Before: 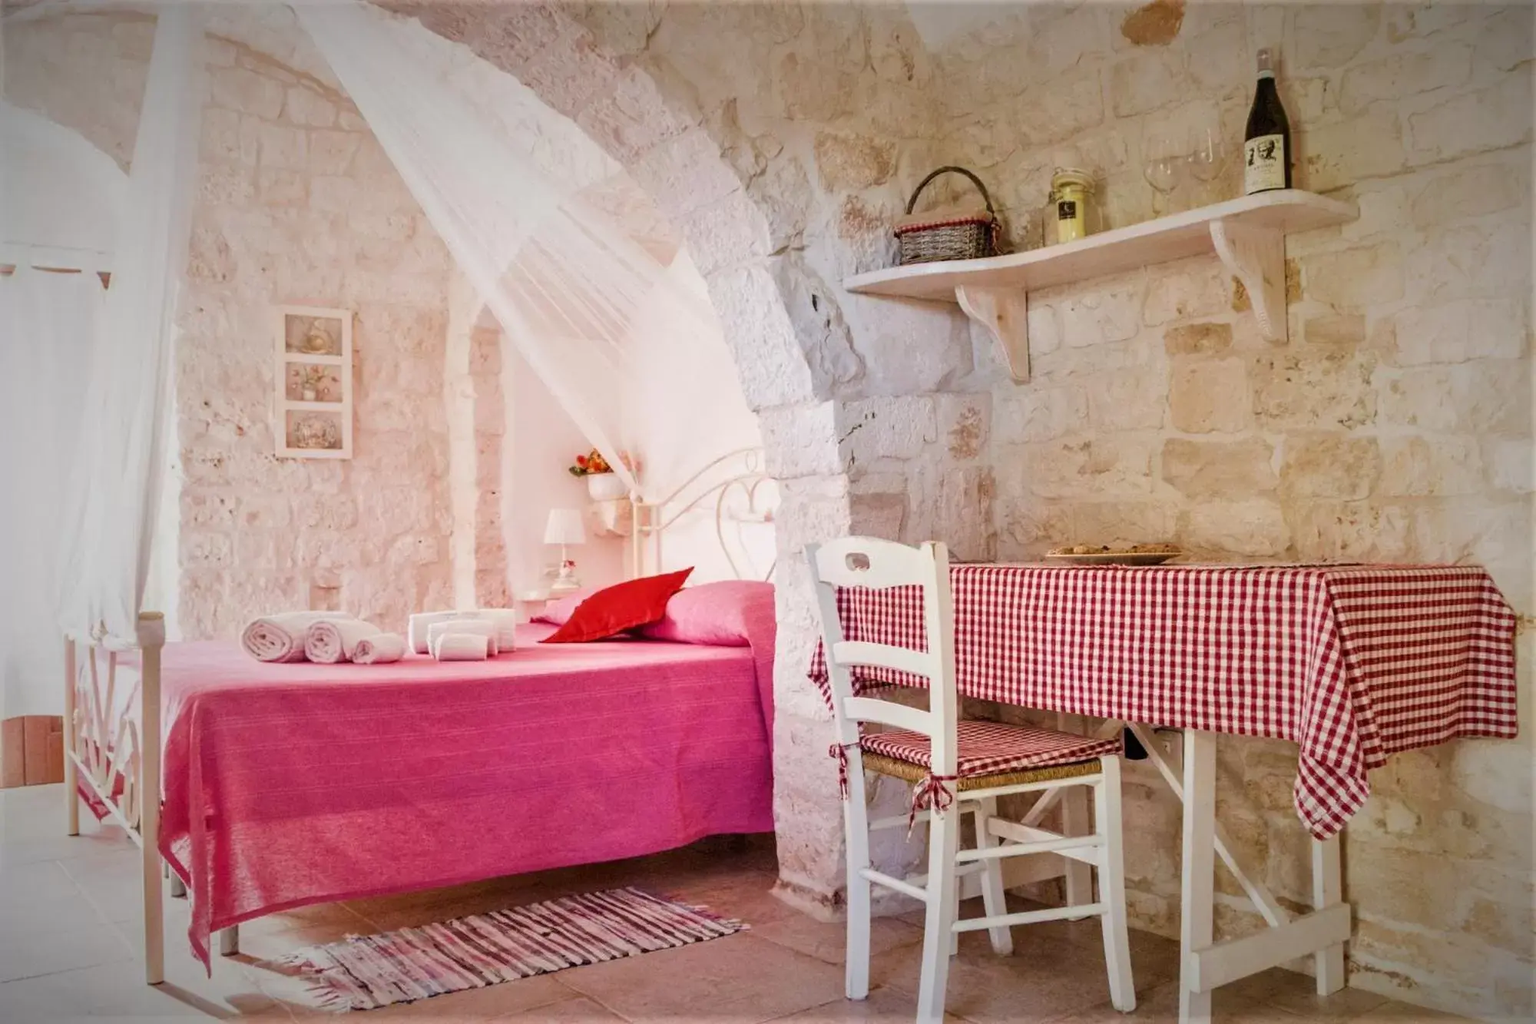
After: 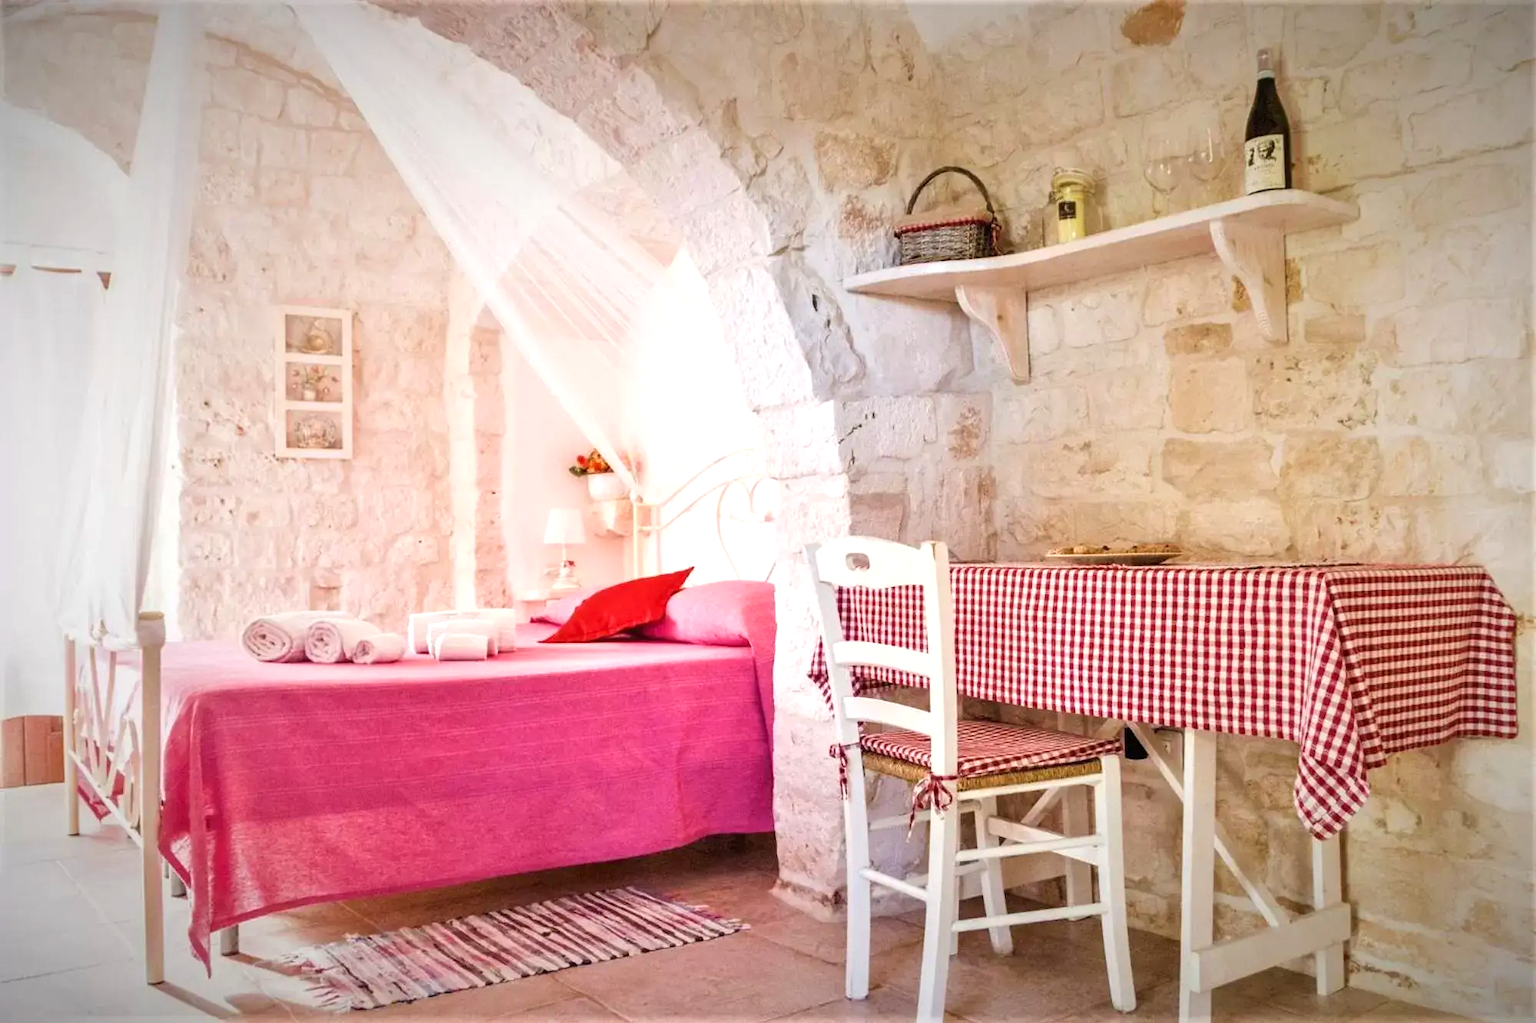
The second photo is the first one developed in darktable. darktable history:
exposure: exposure 0.571 EV, compensate highlight preservation false
